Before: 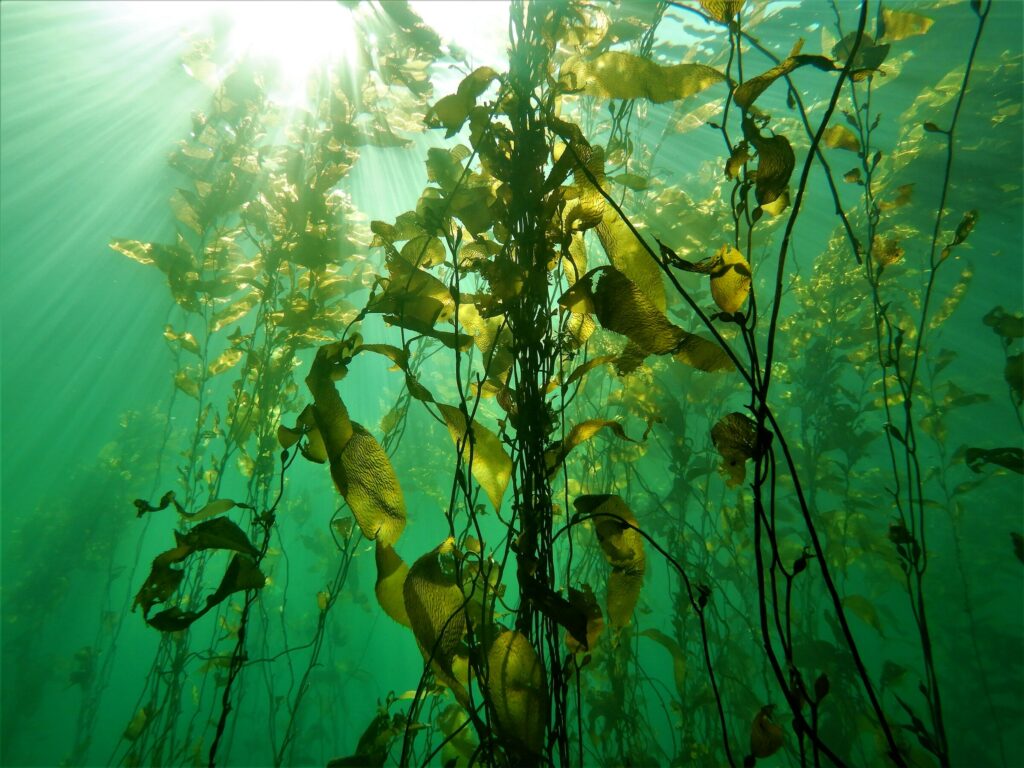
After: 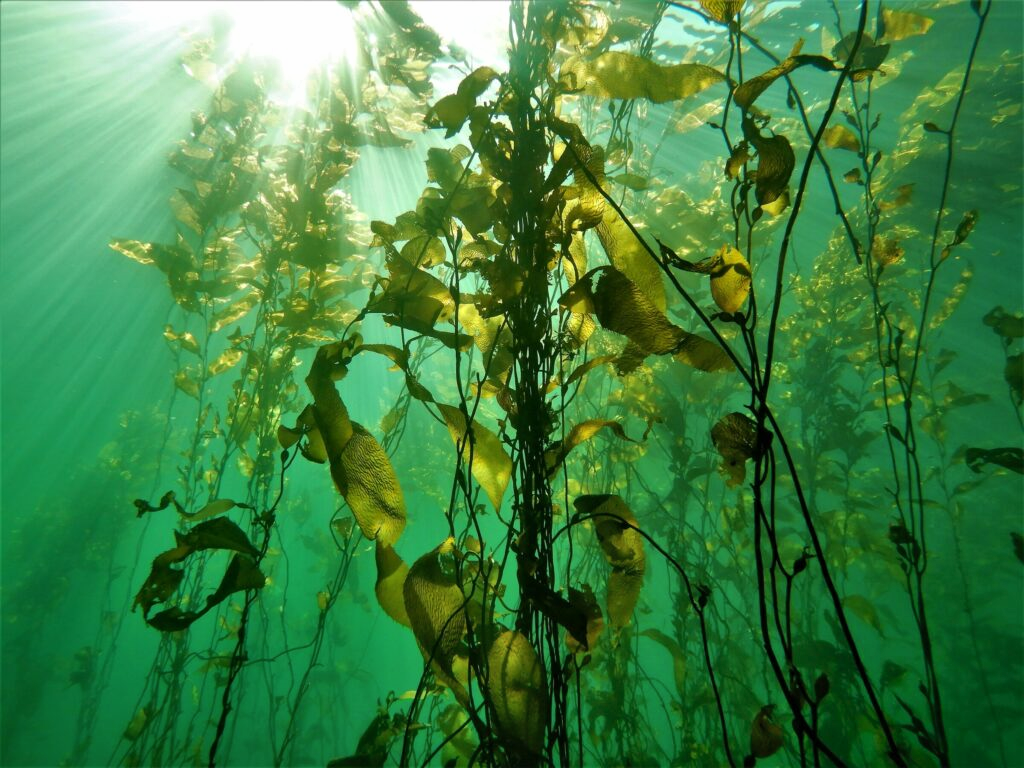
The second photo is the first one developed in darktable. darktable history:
base curve: curves: ch0 [(0, 0) (0.989, 0.992)]
shadows and highlights: highlights color adjustment 56.74%, low approximation 0.01, soften with gaussian
